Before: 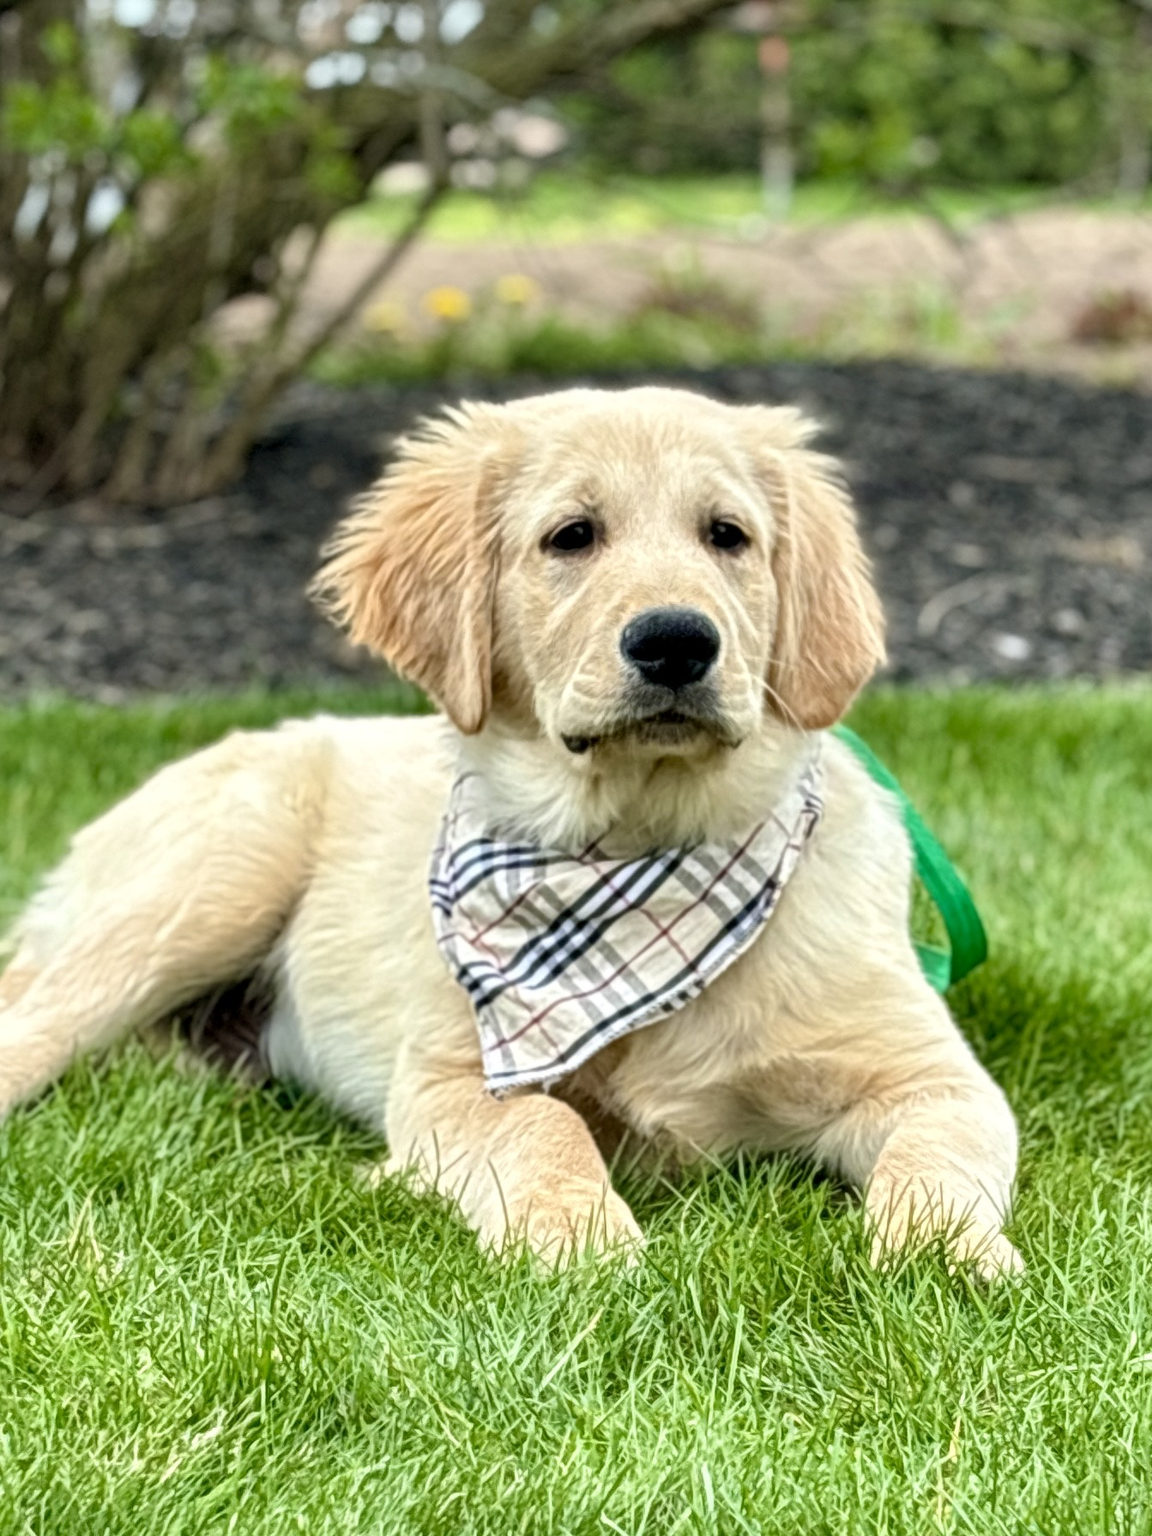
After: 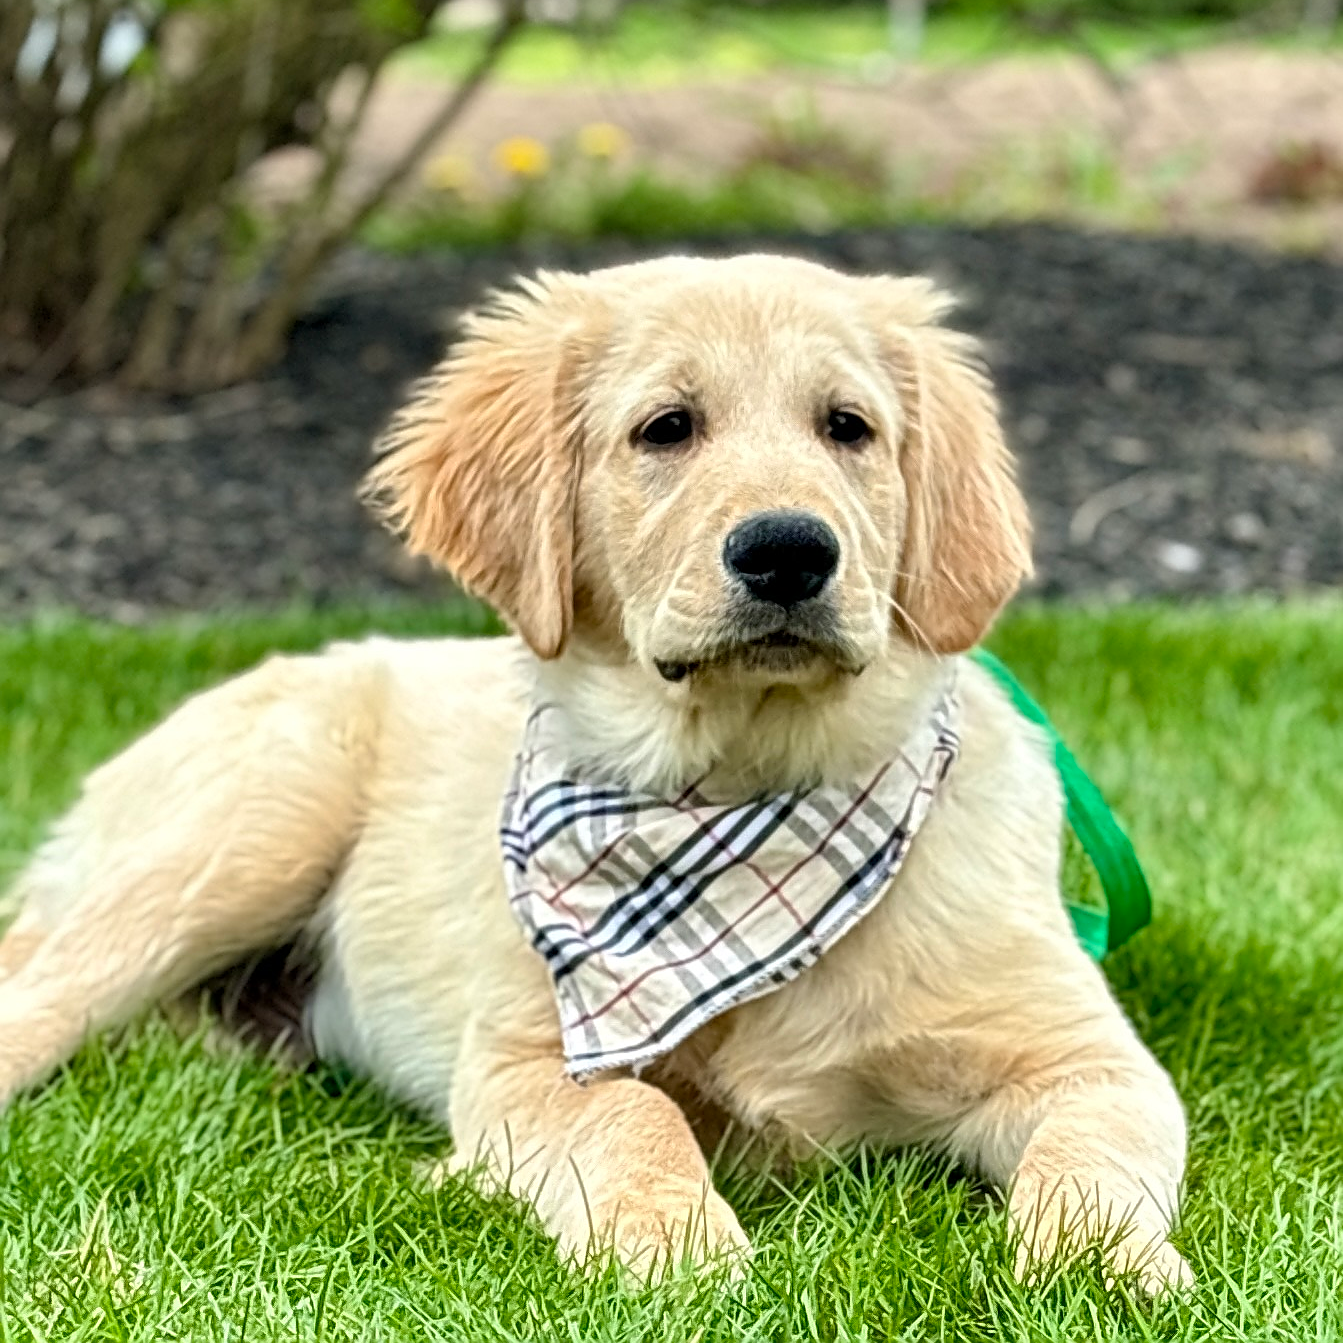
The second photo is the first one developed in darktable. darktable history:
crop: top 11.037%, bottom 13.952%
sharpen: radius 1.413, amount 1.267, threshold 0.746
